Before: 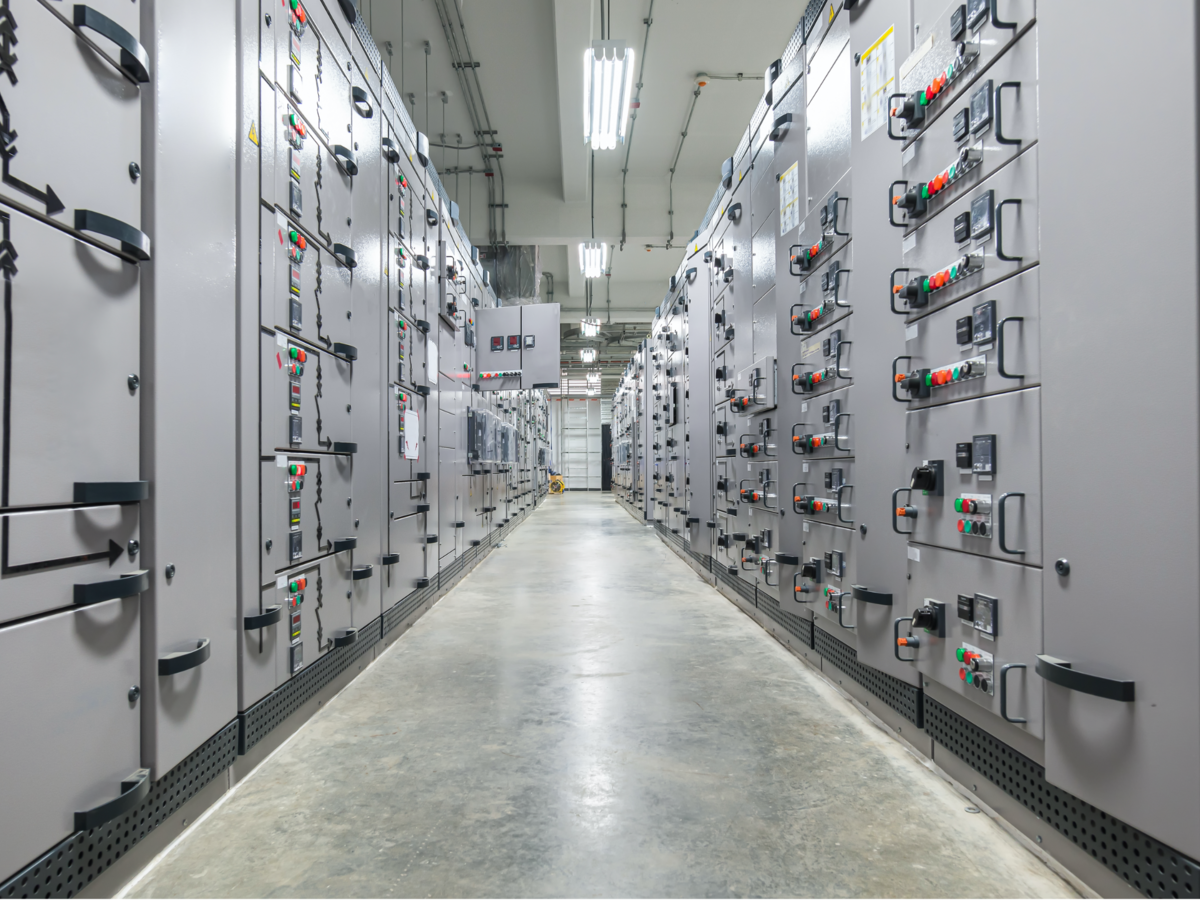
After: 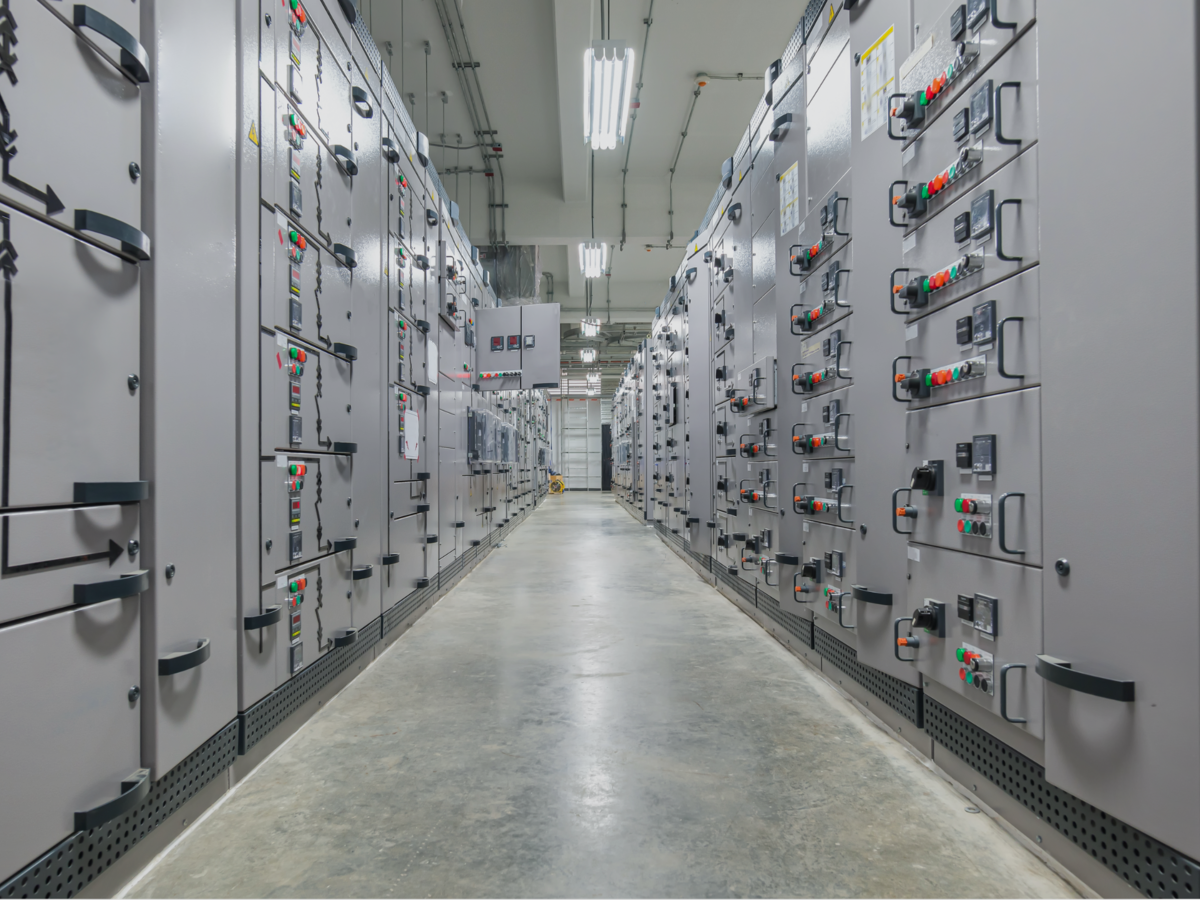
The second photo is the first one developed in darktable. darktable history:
white balance: emerald 1
tone equalizer: -8 EV 0.25 EV, -7 EV 0.417 EV, -6 EV 0.417 EV, -5 EV 0.25 EV, -3 EV -0.25 EV, -2 EV -0.417 EV, -1 EV -0.417 EV, +0 EV -0.25 EV, edges refinement/feathering 500, mask exposure compensation -1.57 EV, preserve details guided filter
